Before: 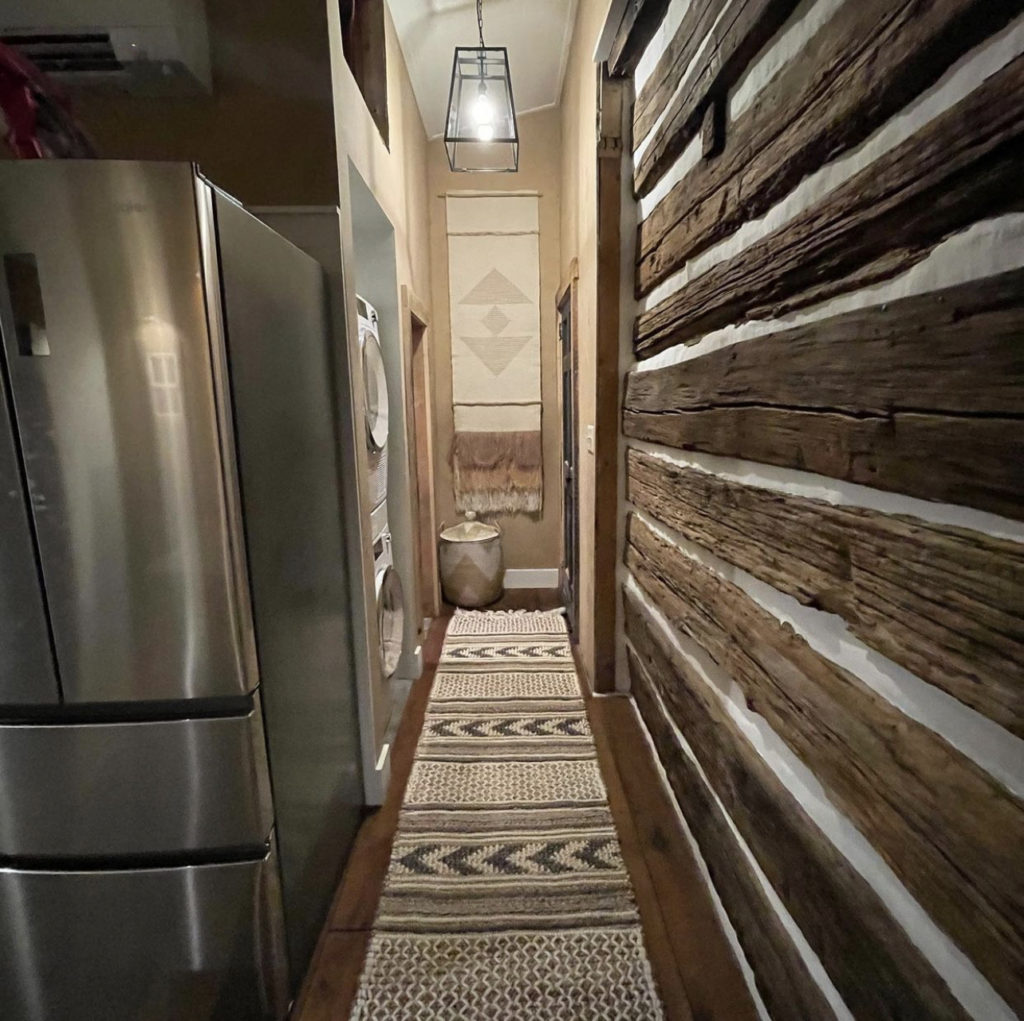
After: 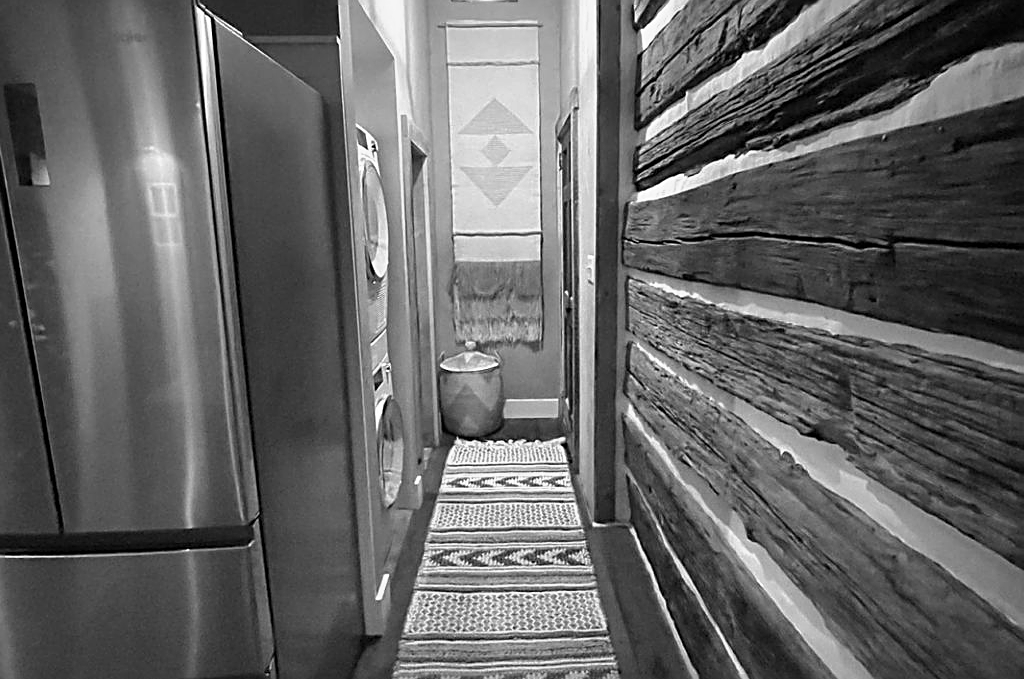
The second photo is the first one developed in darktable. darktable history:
crop: top 16.727%, bottom 16.727%
monochrome: a -74.22, b 78.2
color contrast: green-magenta contrast 0.96
exposure: black level correction 0, exposure 0.5 EV, compensate highlight preservation false
color balance rgb: on, module defaults
sharpen: amount 0.75
shadows and highlights: shadows 10, white point adjustment 1, highlights -40
